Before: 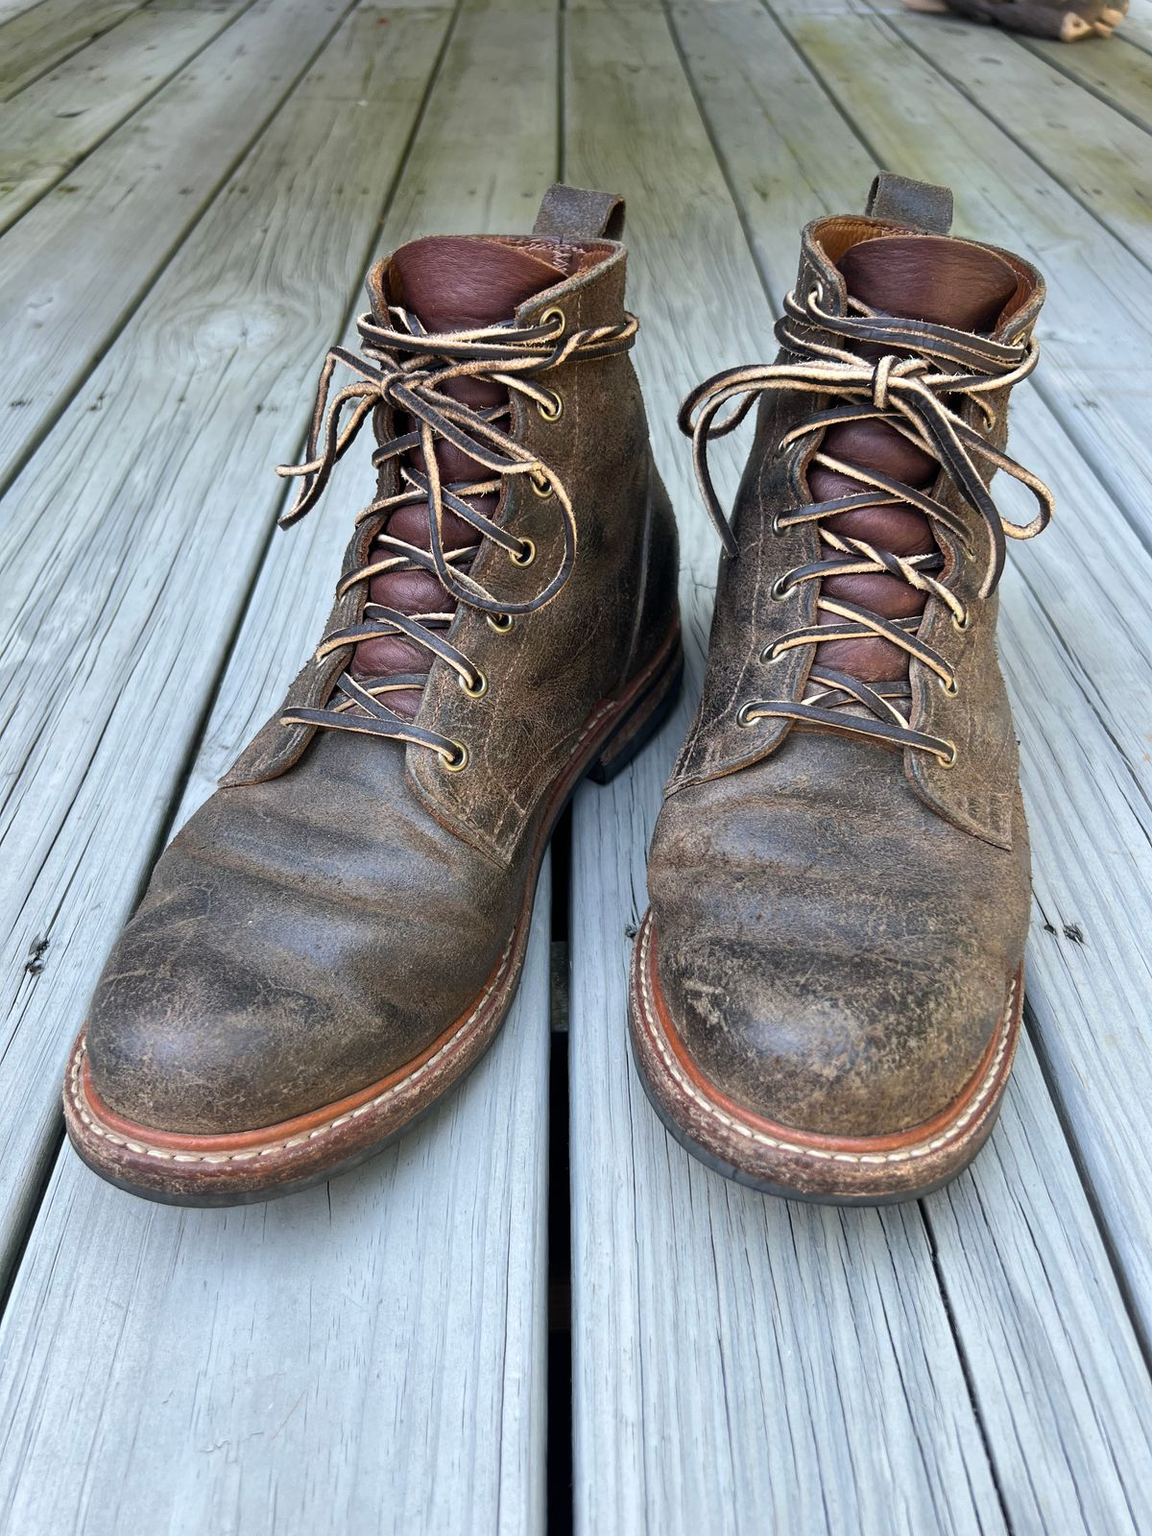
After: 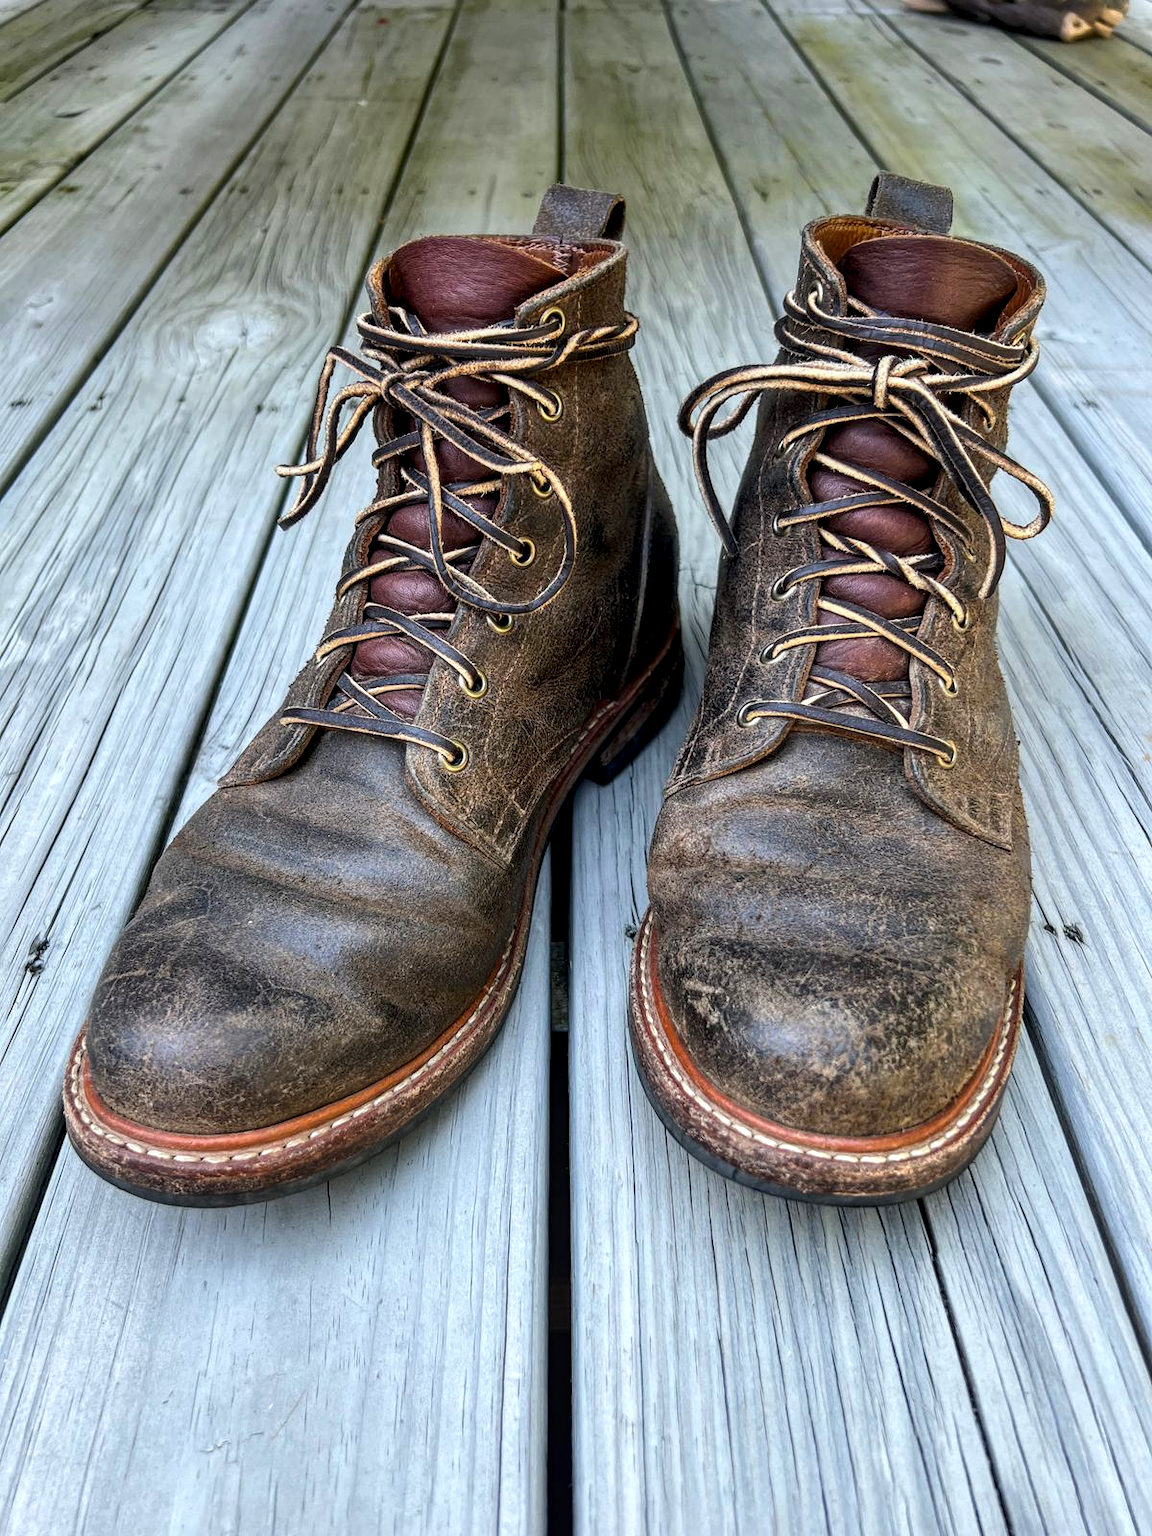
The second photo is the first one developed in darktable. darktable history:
white balance: red 1, blue 1
local contrast: detail 150%
color balance: output saturation 120%
